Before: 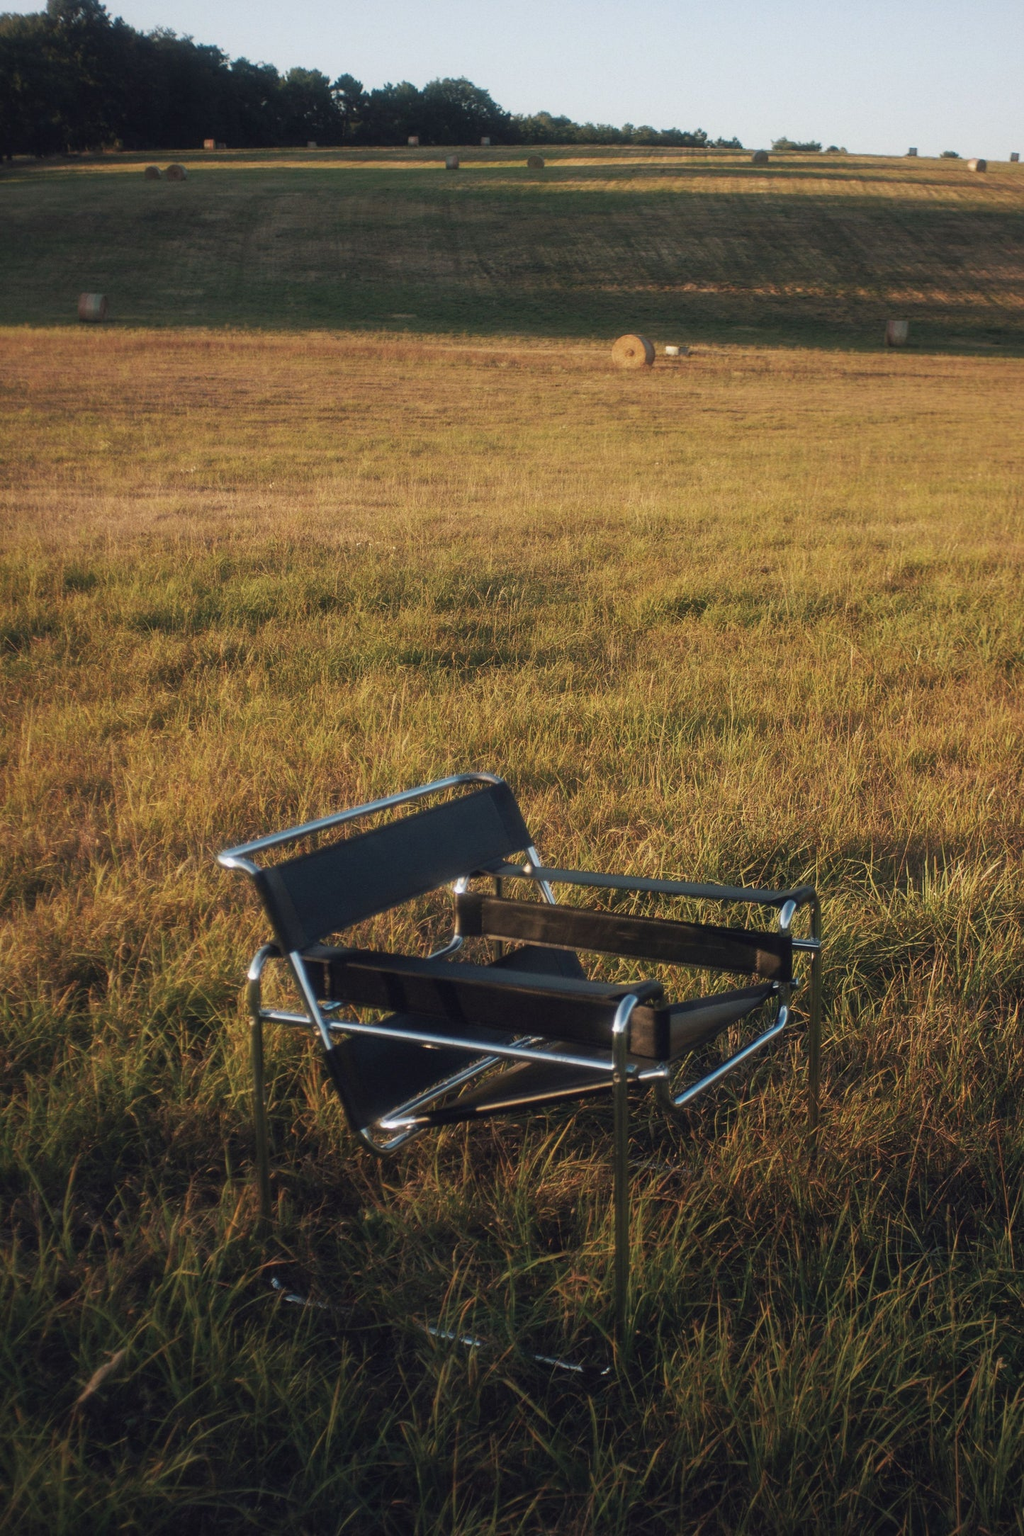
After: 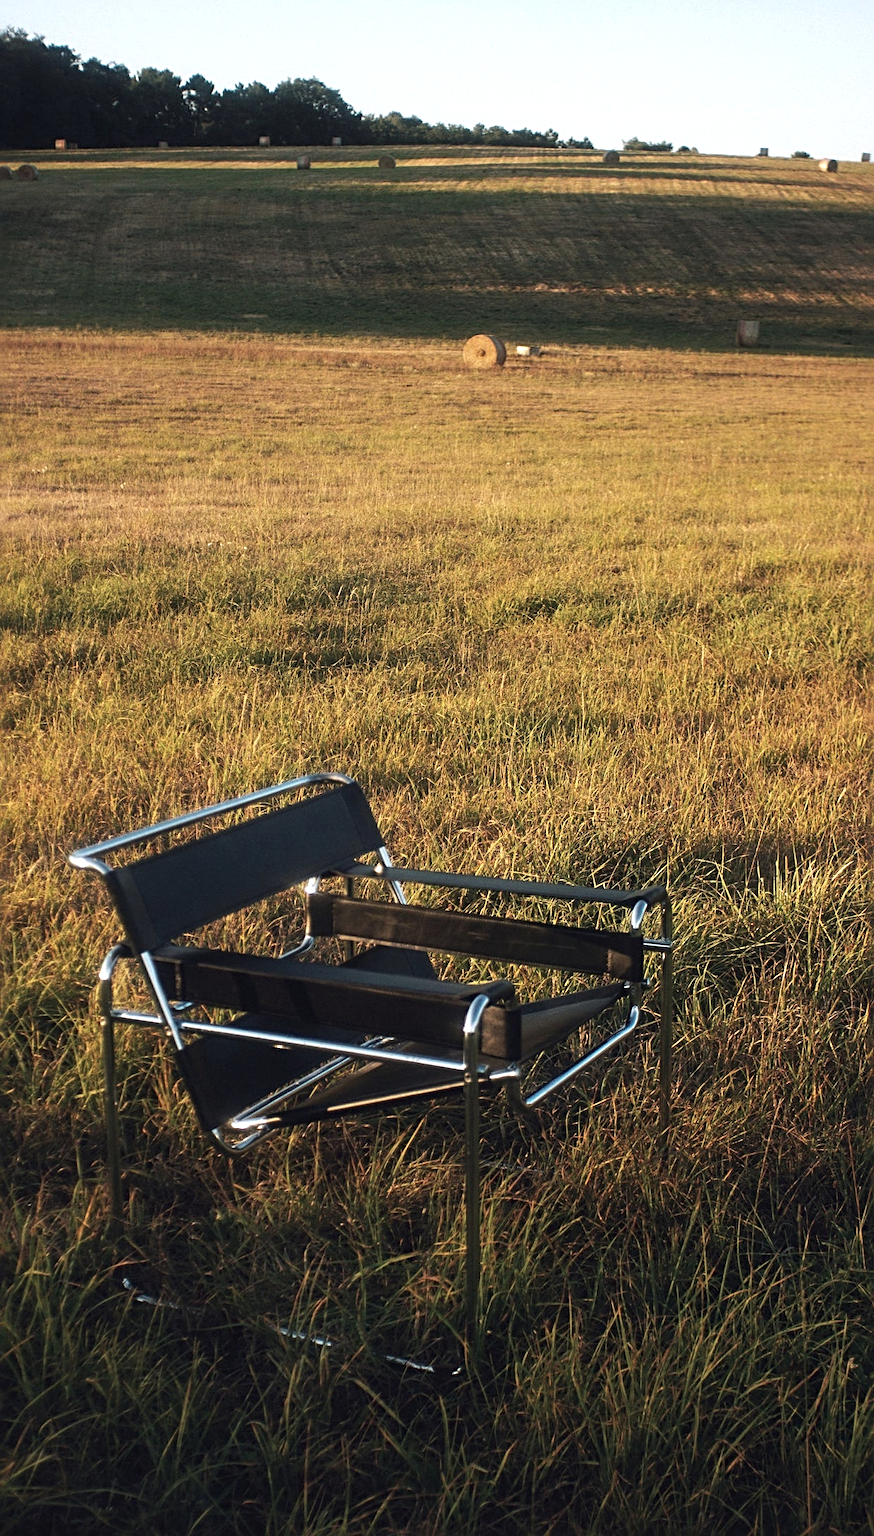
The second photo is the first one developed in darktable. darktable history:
crop and rotate: left 14.584%
exposure: exposure 0.15 EV, compensate highlight preservation false
tone equalizer: -8 EV -0.417 EV, -7 EV -0.389 EV, -6 EV -0.333 EV, -5 EV -0.222 EV, -3 EV 0.222 EV, -2 EV 0.333 EV, -1 EV 0.389 EV, +0 EV 0.417 EV, edges refinement/feathering 500, mask exposure compensation -1.57 EV, preserve details no
sharpen: radius 4
